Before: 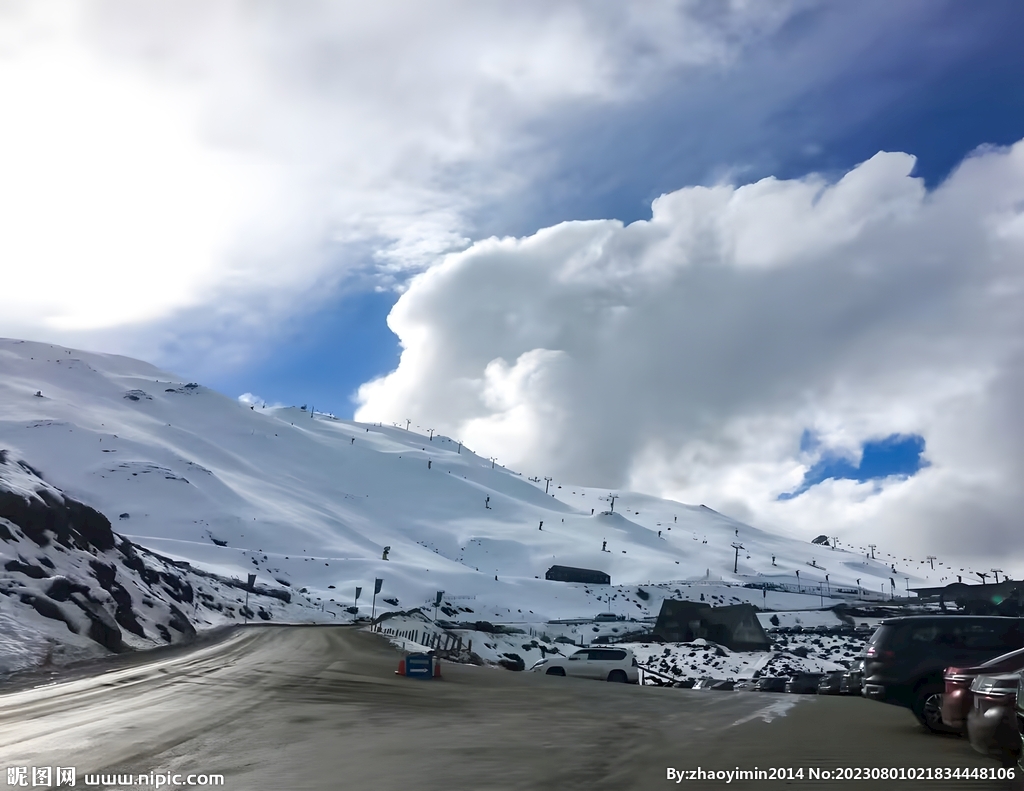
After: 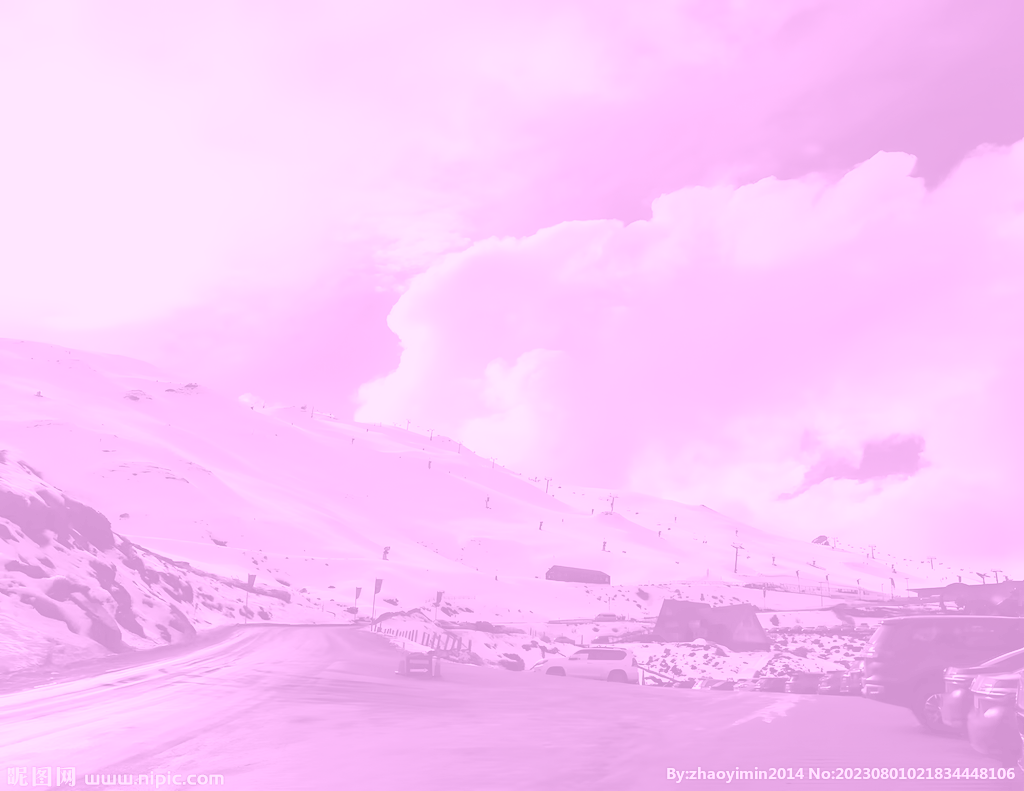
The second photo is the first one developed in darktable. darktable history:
color correction: highlights a* -0.482, highlights b* 0.161, shadows a* 4.66, shadows b* 20.72
white balance: red 1.009, blue 0.985
colorize: hue 331.2°, saturation 75%, source mix 30.28%, lightness 70.52%, version 1
